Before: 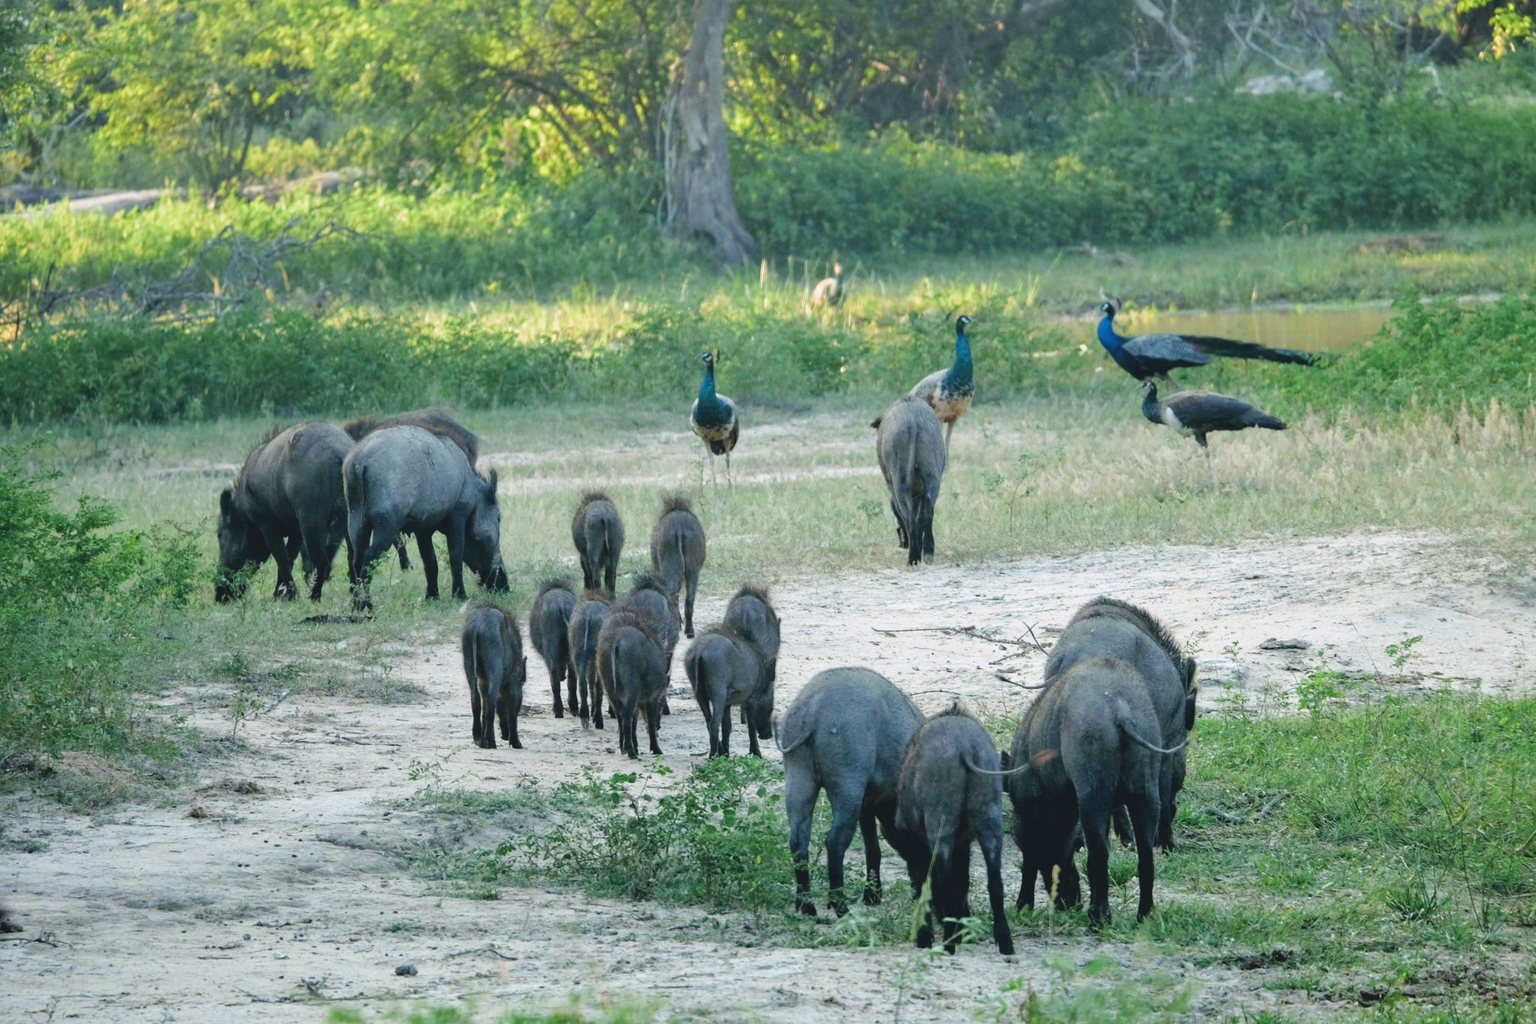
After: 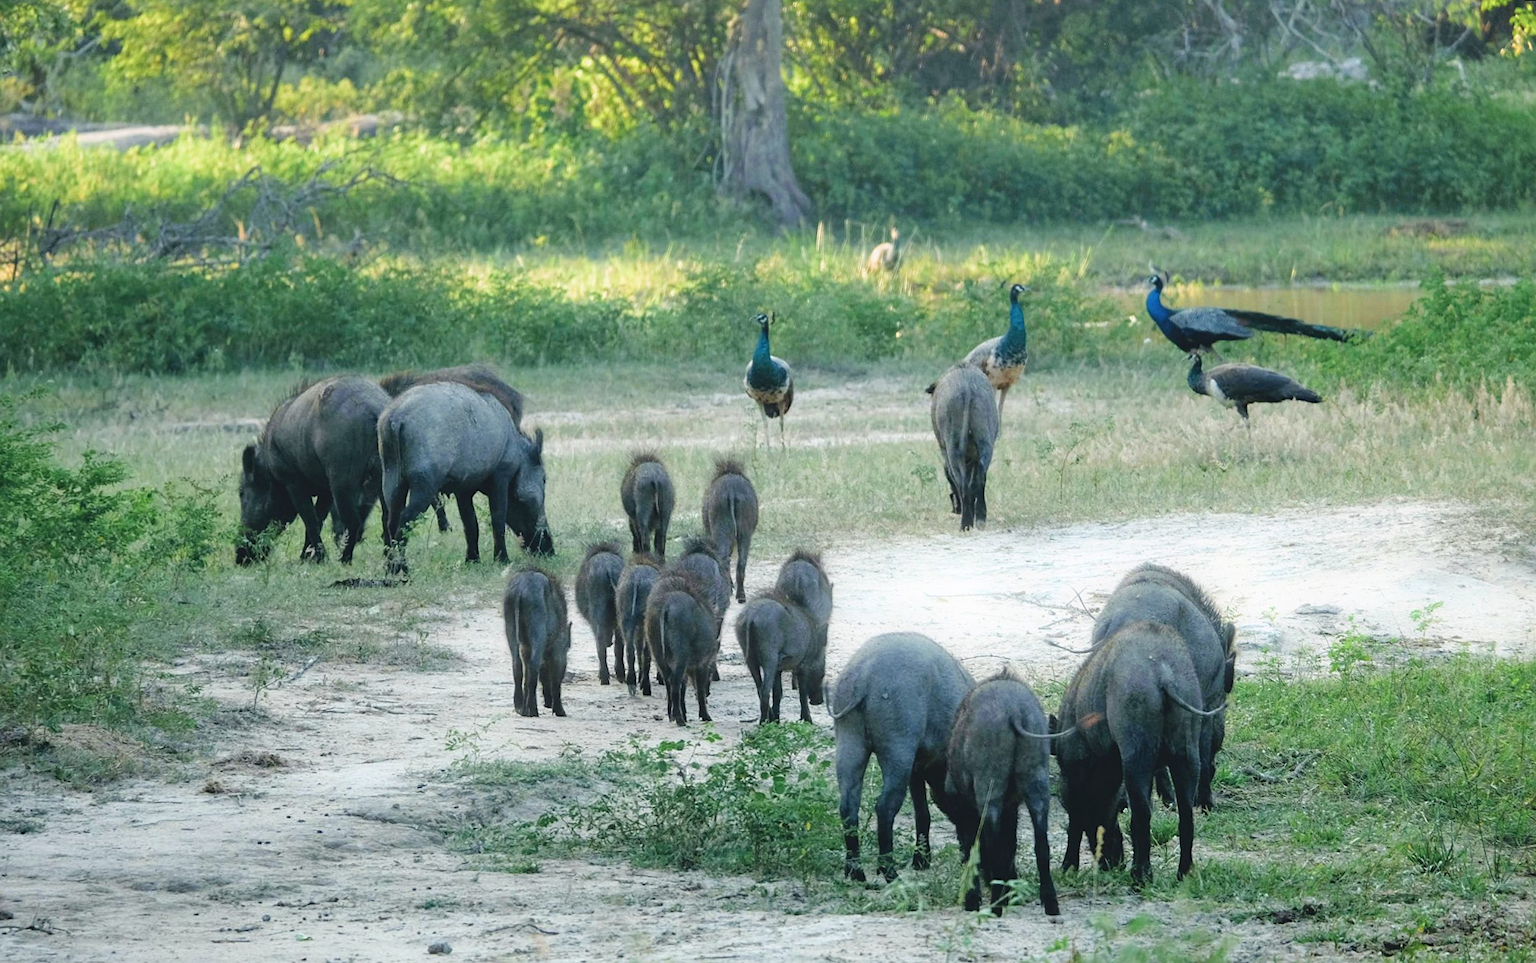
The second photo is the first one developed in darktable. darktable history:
rotate and perspective: rotation 0.679°, lens shift (horizontal) 0.136, crop left 0.009, crop right 0.991, crop top 0.078, crop bottom 0.95
sharpen: radius 1.272, amount 0.305, threshold 0
bloom: size 5%, threshold 95%, strength 15%
